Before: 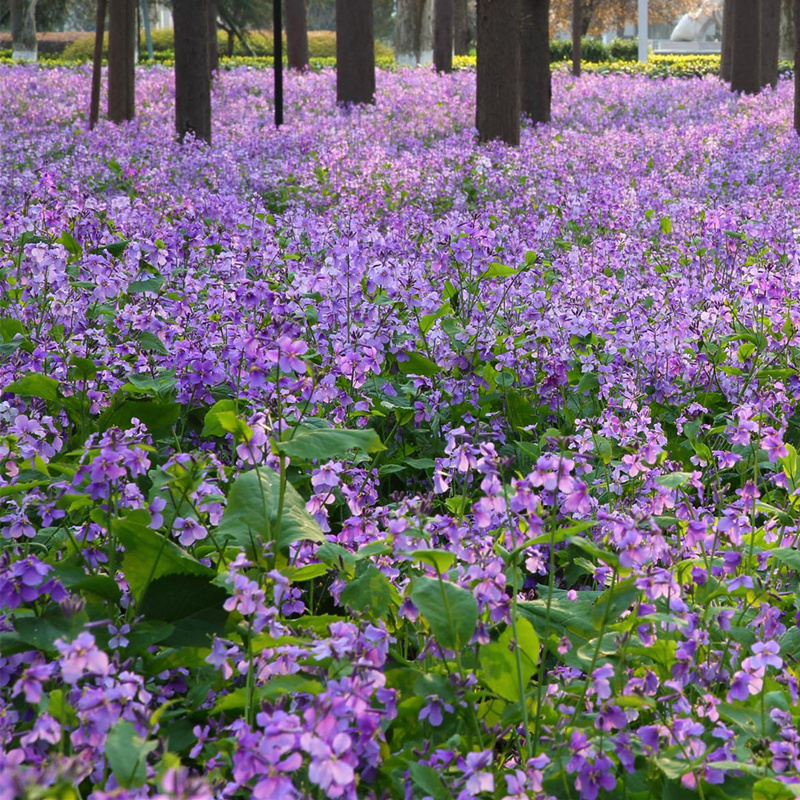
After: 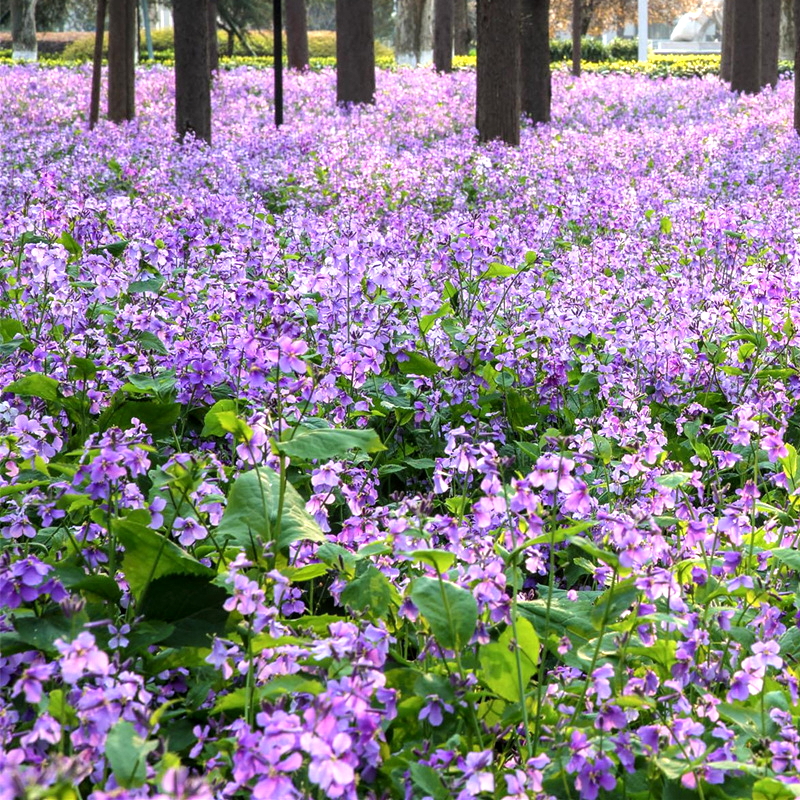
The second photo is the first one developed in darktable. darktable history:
tone curve: curves: ch0 [(0, 0) (0.003, 0.003) (0.011, 0.011) (0.025, 0.025) (0.044, 0.044) (0.069, 0.068) (0.1, 0.099) (0.136, 0.134) (0.177, 0.175) (0.224, 0.222) (0.277, 0.274) (0.335, 0.331) (0.399, 0.395) (0.468, 0.463) (0.543, 0.554) (0.623, 0.632) (0.709, 0.716) (0.801, 0.805) (0.898, 0.9) (1, 1)], color space Lab, independent channels, preserve colors none
local contrast: on, module defaults
tone equalizer: -8 EV -0.729 EV, -7 EV -0.693 EV, -6 EV -0.58 EV, -5 EV -0.371 EV, -3 EV 0.367 EV, -2 EV 0.6 EV, -1 EV 0.696 EV, +0 EV 0.733 EV
